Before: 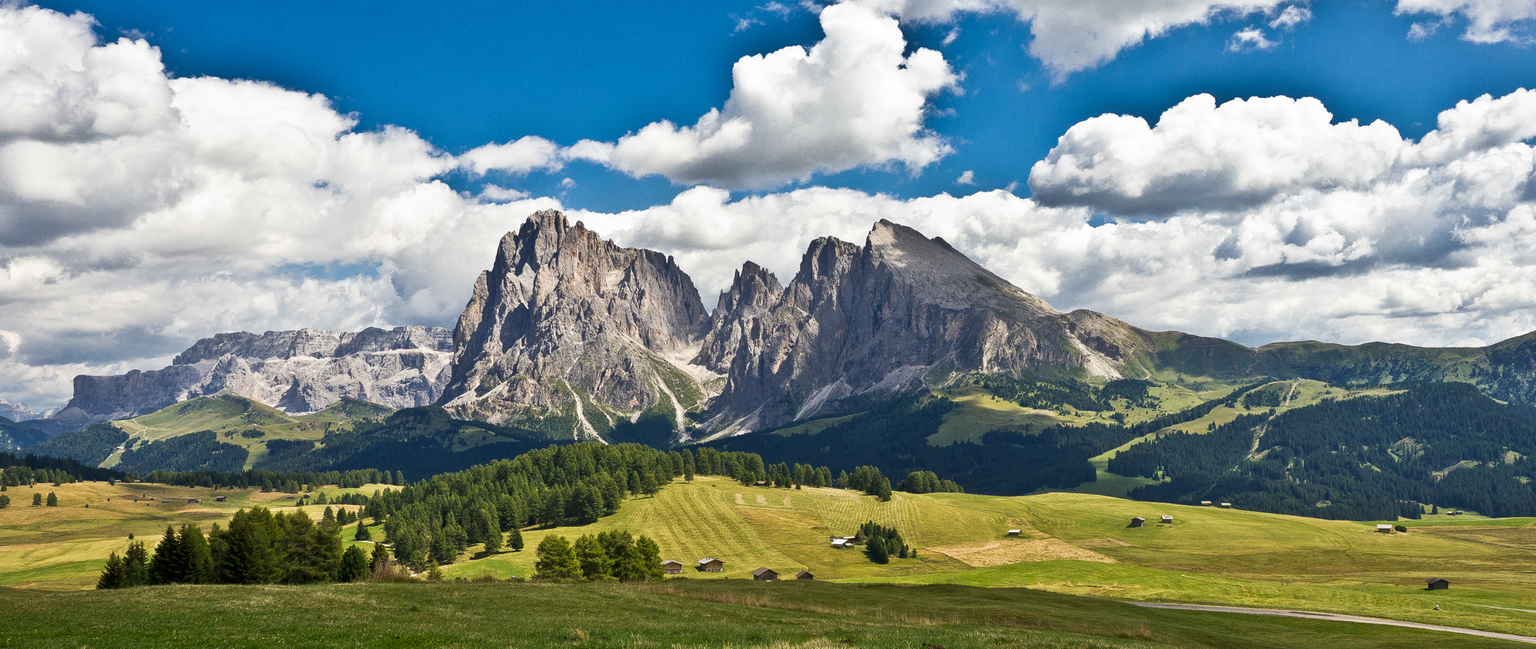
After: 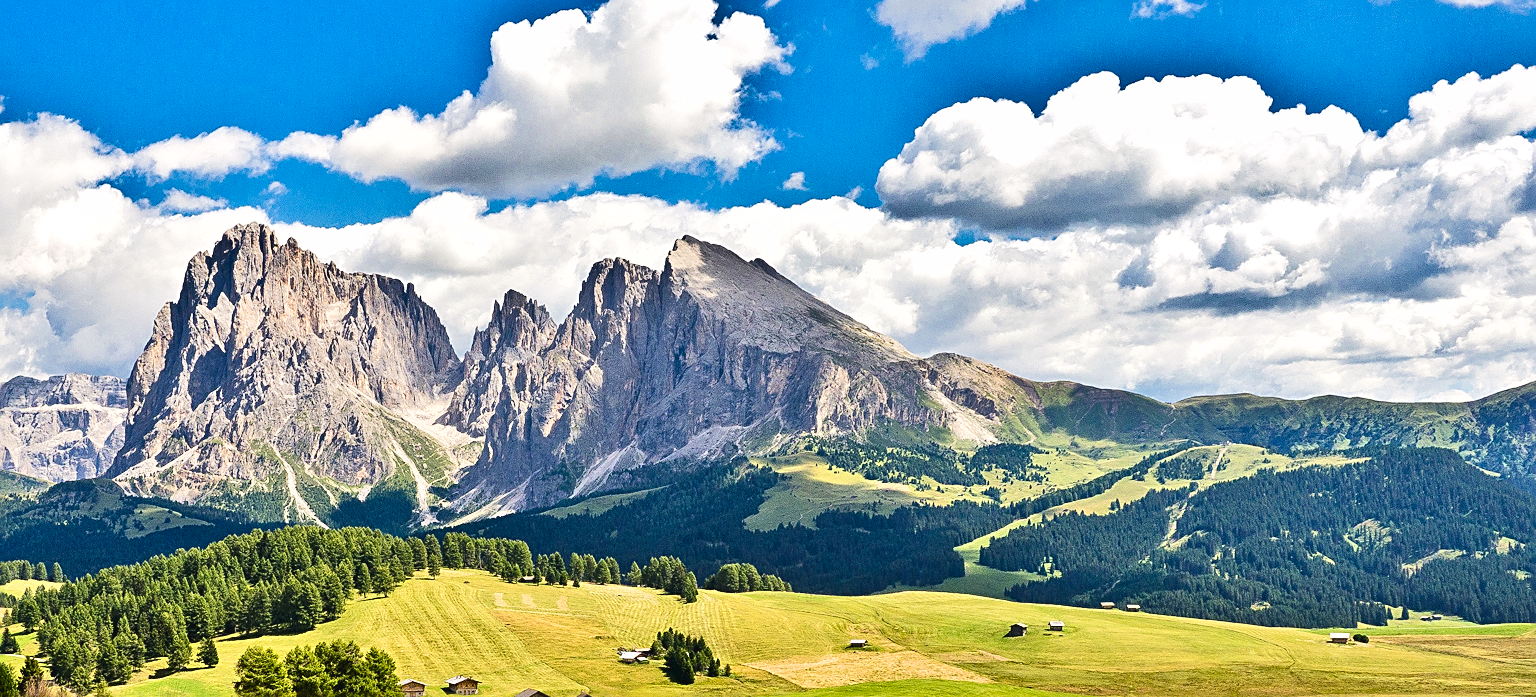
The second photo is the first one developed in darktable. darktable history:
crop: left 23.159%, top 5.924%, bottom 11.536%
sharpen: on, module defaults
color balance rgb: highlights gain › chroma 0.255%, highlights gain › hue 332.35°, global offset › luminance 0.476%, global offset › hue 61.08°, perceptual saturation grading › global saturation 20%, perceptual saturation grading › highlights -25.793%, perceptual saturation grading › shadows 25.514%, global vibrance 15.37%
contrast equalizer: y [[0.524 ×6], [0.512 ×6], [0.379 ×6], [0 ×6], [0 ×6]]
shadows and highlights: soften with gaussian
levels: levels [0, 0.51, 1]
tone equalizer: -7 EV 0.16 EV, -6 EV 0.568 EV, -5 EV 1.17 EV, -4 EV 1.31 EV, -3 EV 1.15 EV, -2 EV 0.6 EV, -1 EV 0.154 EV, edges refinement/feathering 500, mask exposure compensation -1.57 EV, preserve details no
color calibration: illuminant same as pipeline (D50), adaptation XYZ, x 0.345, y 0.359, temperature 5021.84 K
